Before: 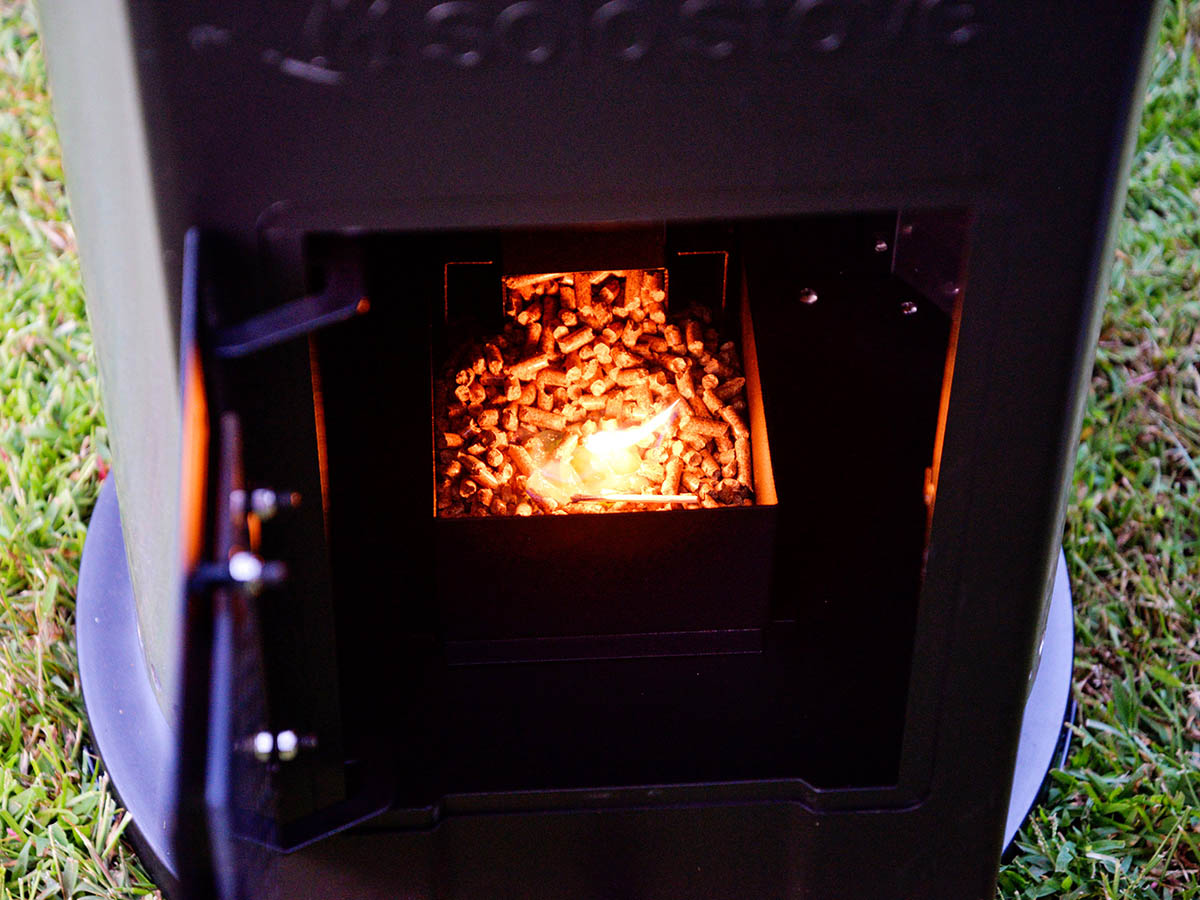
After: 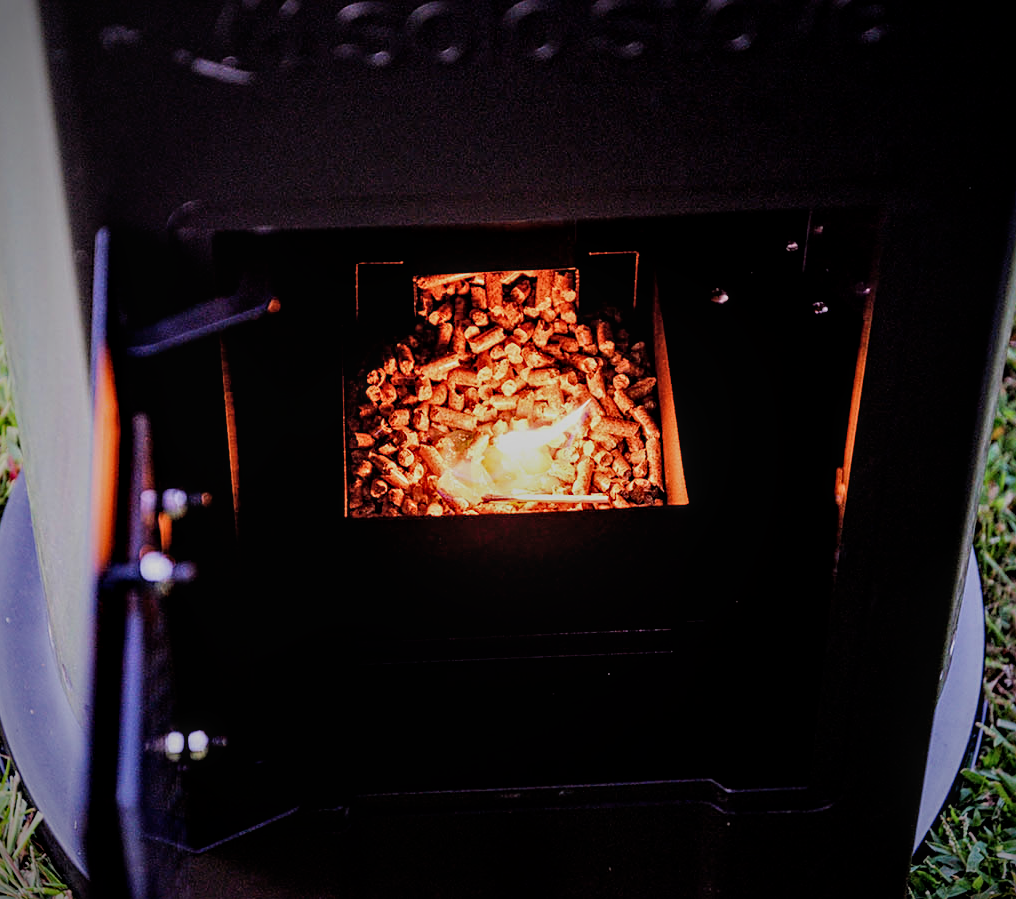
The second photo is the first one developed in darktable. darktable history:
sharpen: on, module defaults
crop: left 7.482%, right 7.822%
local contrast: detail 130%
filmic rgb: black relative exposure -9.32 EV, white relative exposure 6.71 EV, threshold 5.96 EV, hardness 3.07, contrast 1.052, enable highlight reconstruction true
vignetting: brightness -0.605, saturation -0.002
